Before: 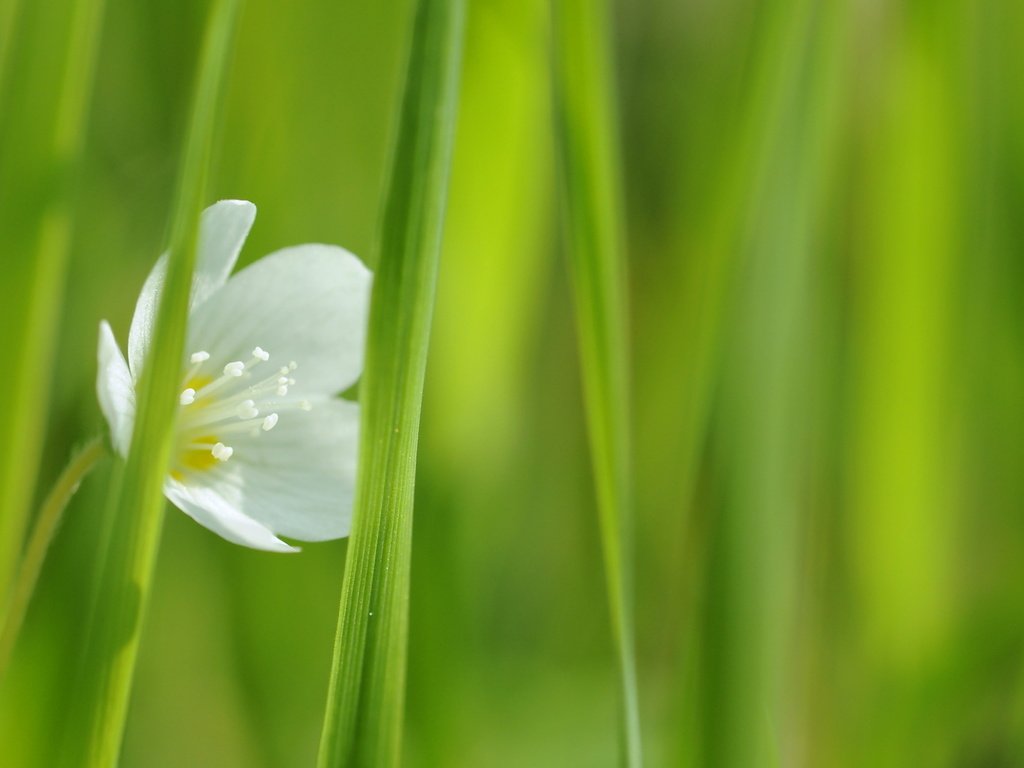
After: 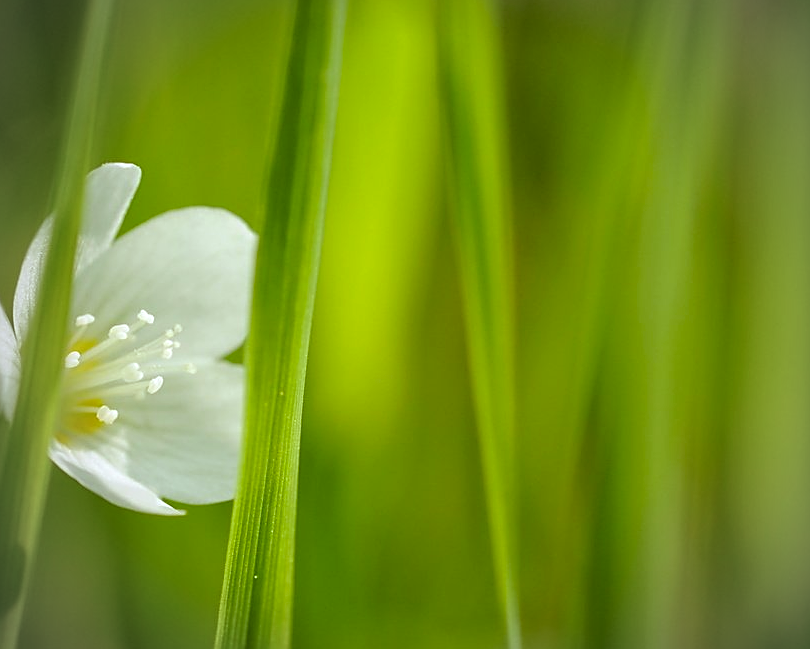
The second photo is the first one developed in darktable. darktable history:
crop: left 11.281%, top 4.923%, right 9.559%, bottom 10.517%
color correction: highlights a* -0.622, highlights b* 0.168, shadows a* 4.31, shadows b* 20.84
sharpen: on, module defaults
local contrast: highlights 102%, shadows 99%, detail 119%, midtone range 0.2
vignetting: fall-off start 71.68%
color balance rgb: perceptual saturation grading › global saturation 10.102%
